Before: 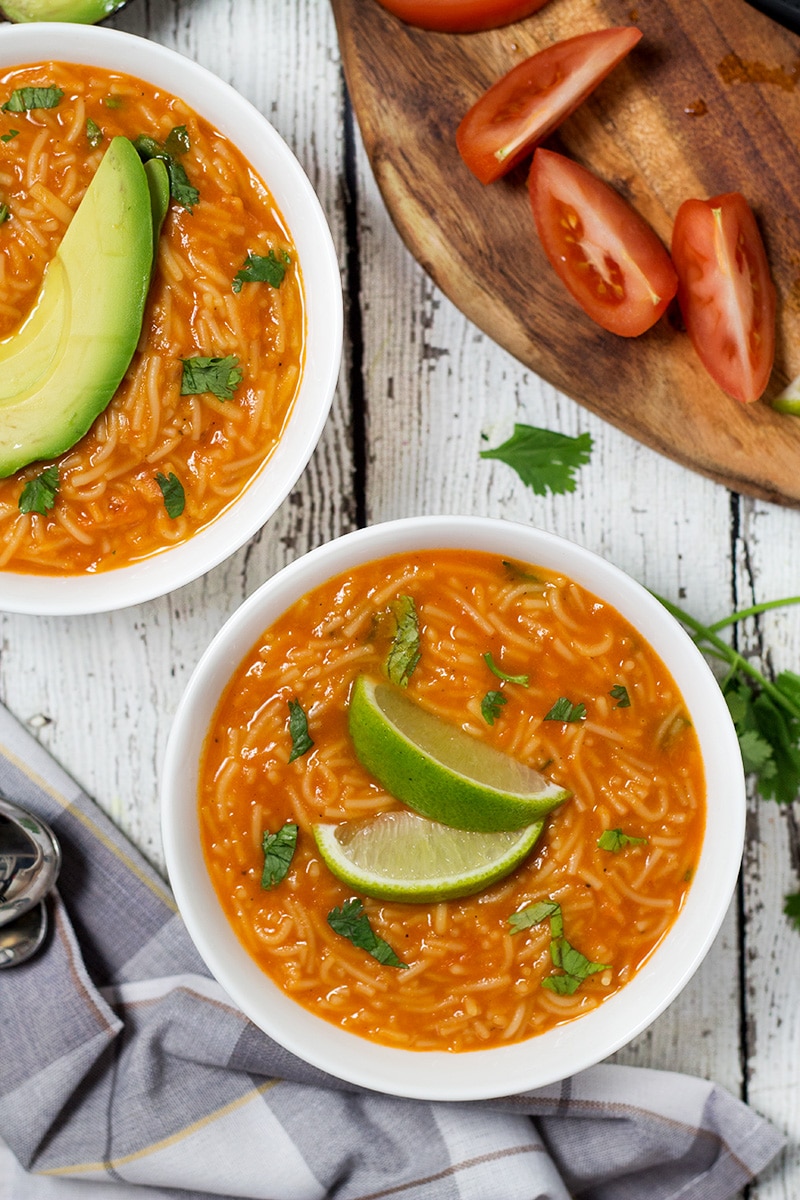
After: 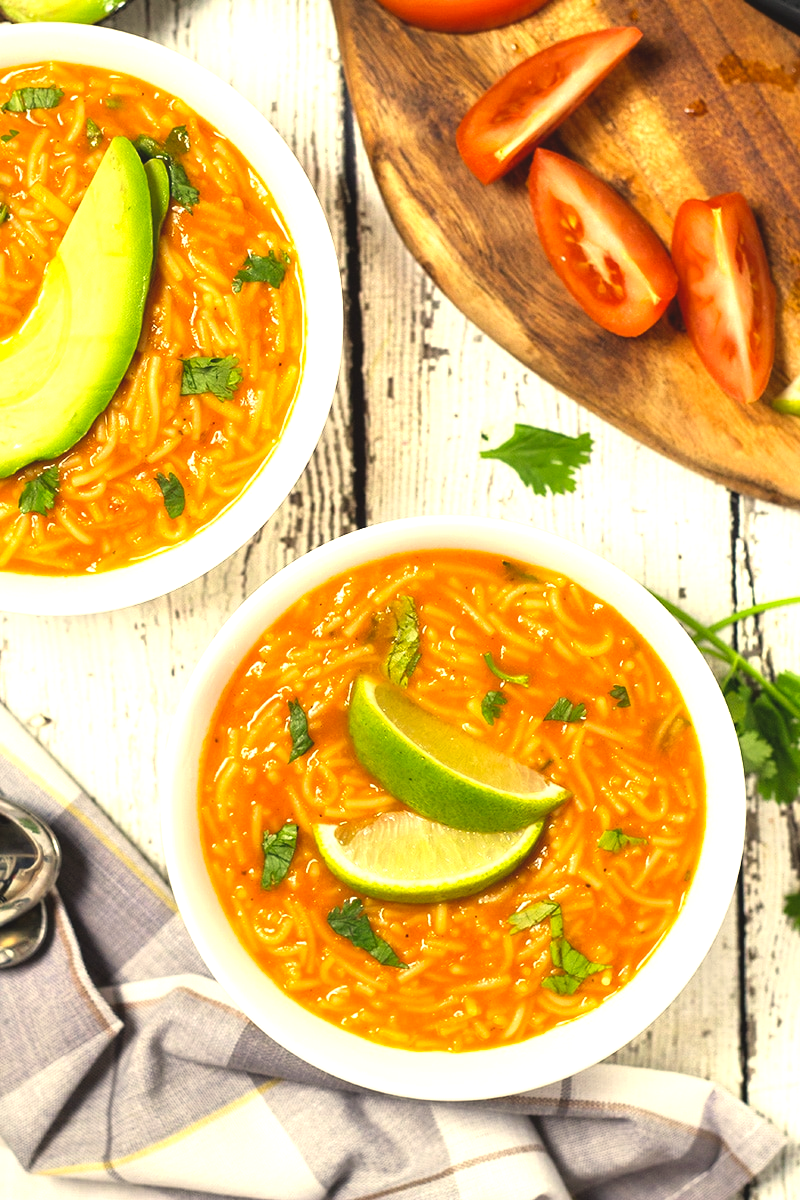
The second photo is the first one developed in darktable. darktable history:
exposure: black level correction -0.005, exposure 1.002 EV, compensate highlight preservation false
color correction: highlights a* 2.72, highlights b* 22.8
